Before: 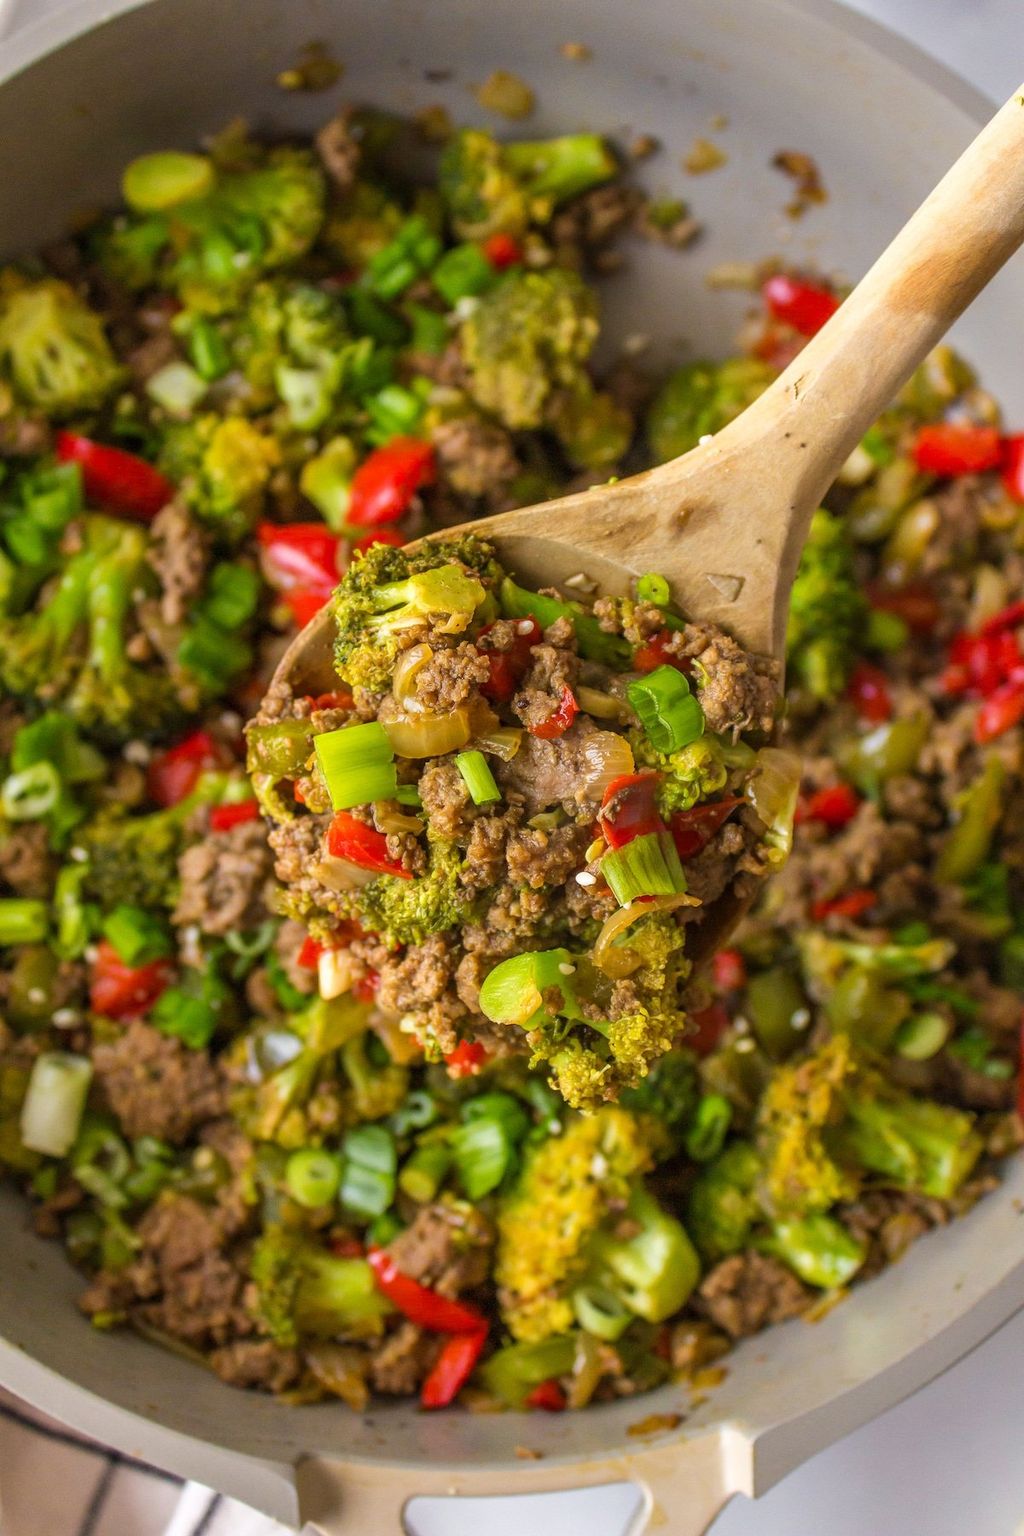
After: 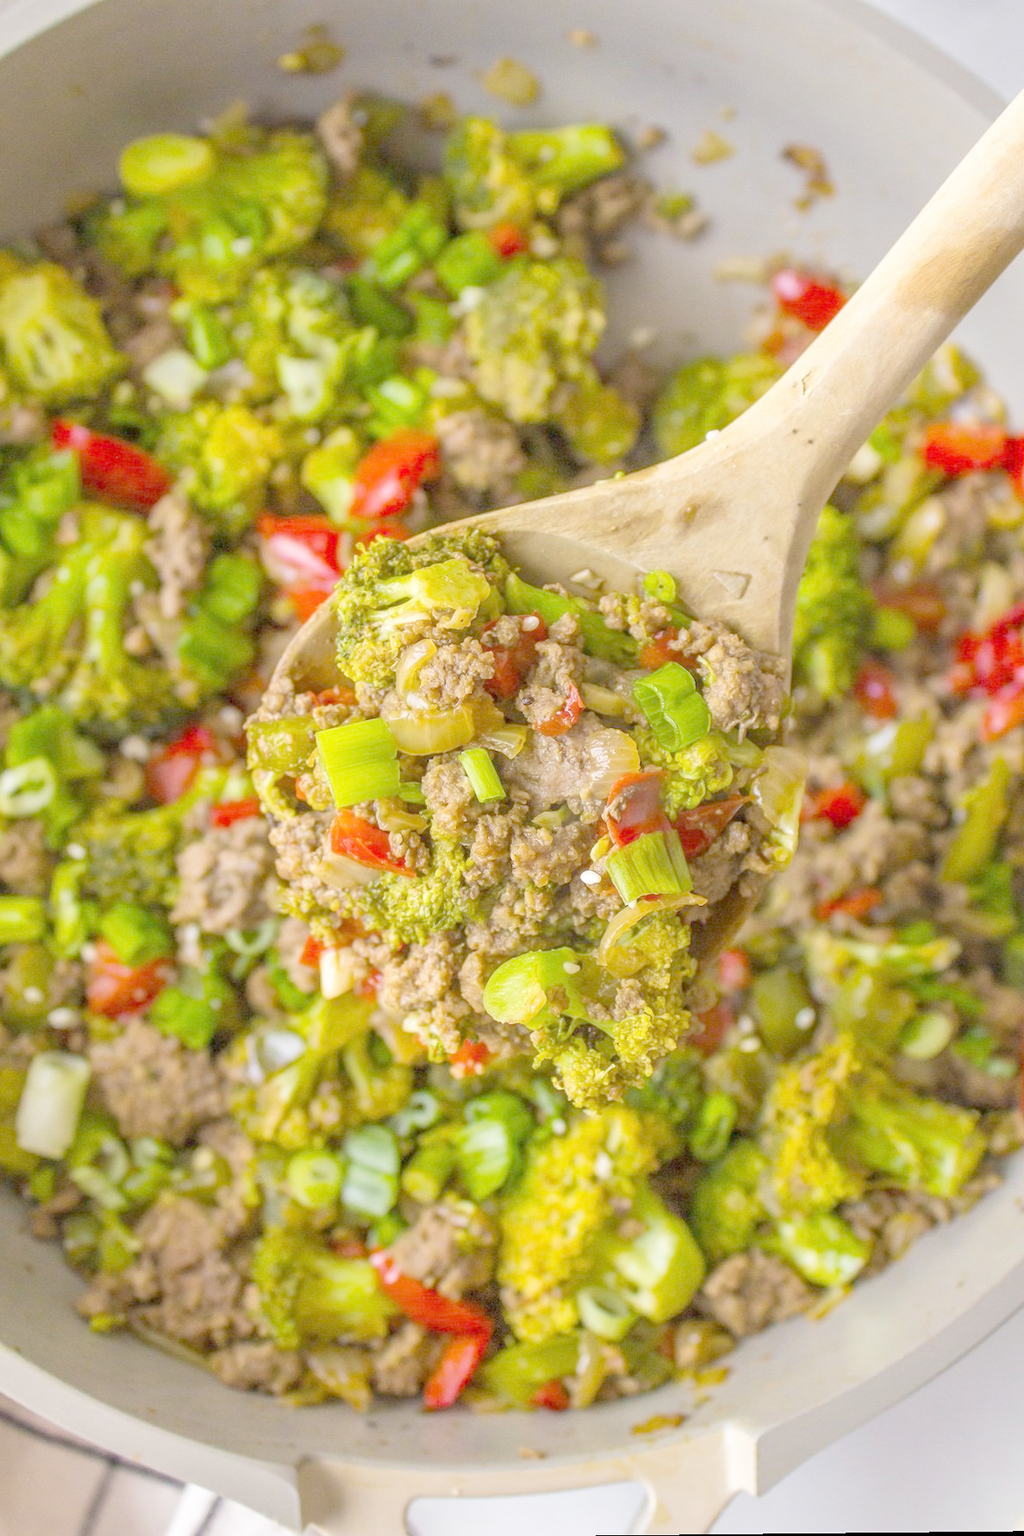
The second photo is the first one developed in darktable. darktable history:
rotate and perspective: rotation 0.174°, lens shift (vertical) 0.013, lens shift (horizontal) 0.019, shear 0.001, automatic cropping original format, crop left 0.007, crop right 0.991, crop top 0.016, crop bottom 0.997
